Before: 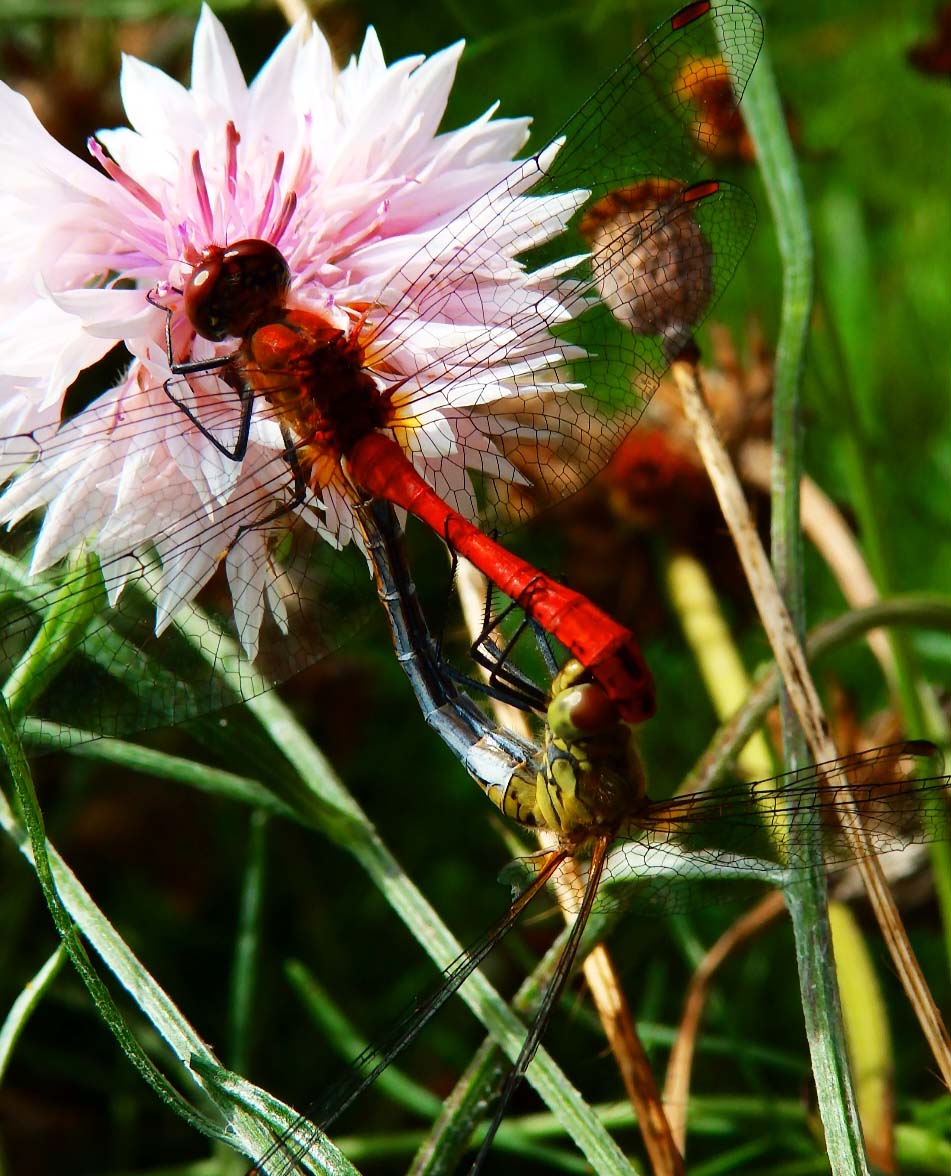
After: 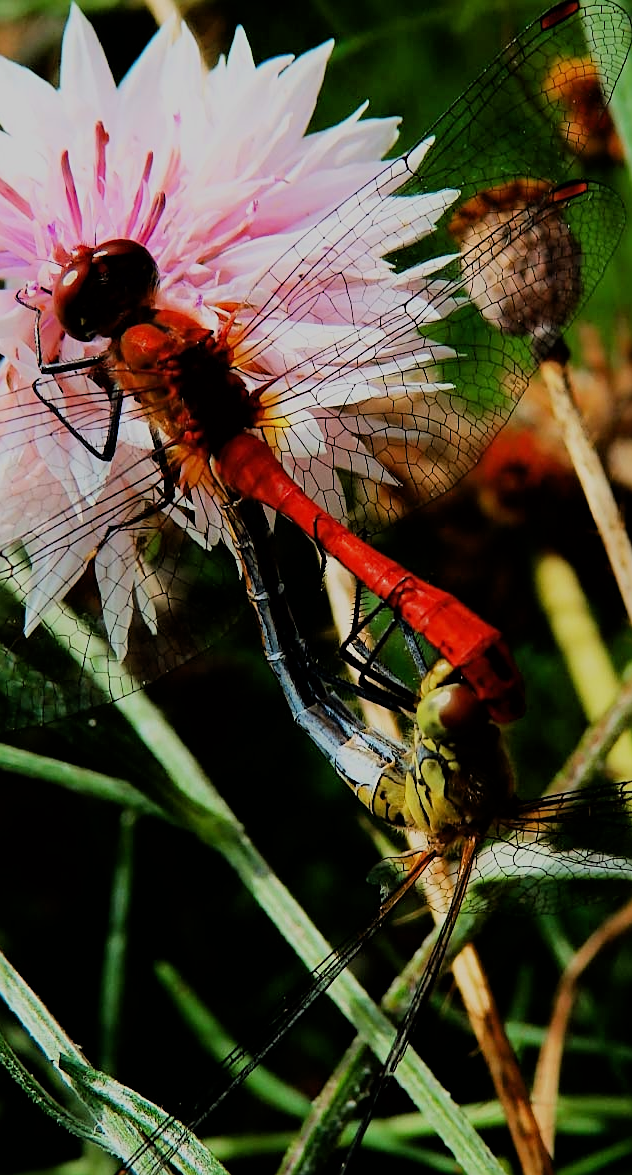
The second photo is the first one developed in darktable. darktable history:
sharpen: on, module defaults
filmic rgb: black relative exposure -6.07 EV, white relative exposure 6.98 EV, hardness 2.27, color science v6 (2022)
crop and rotate: left 13.893%, right 19.614%
